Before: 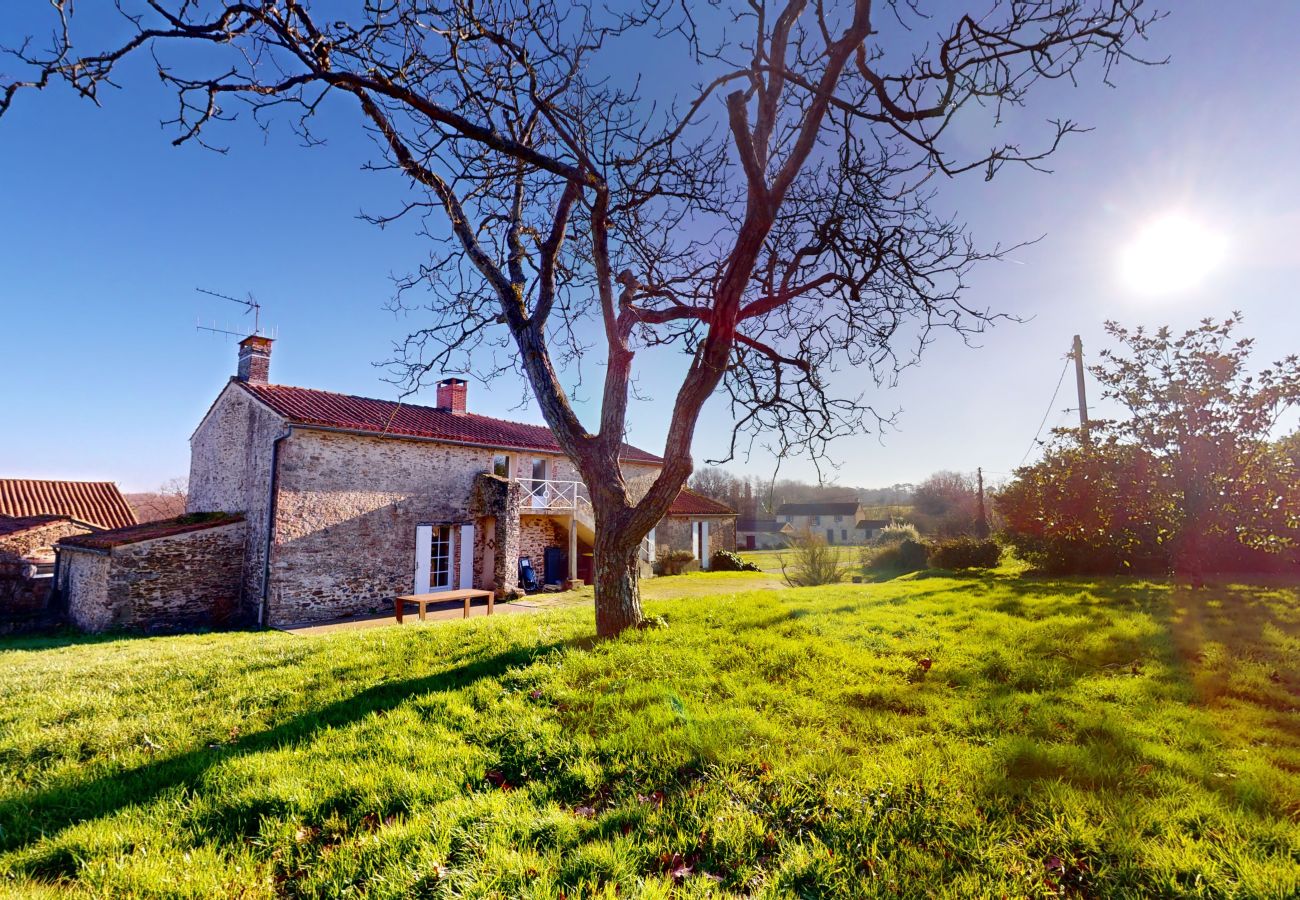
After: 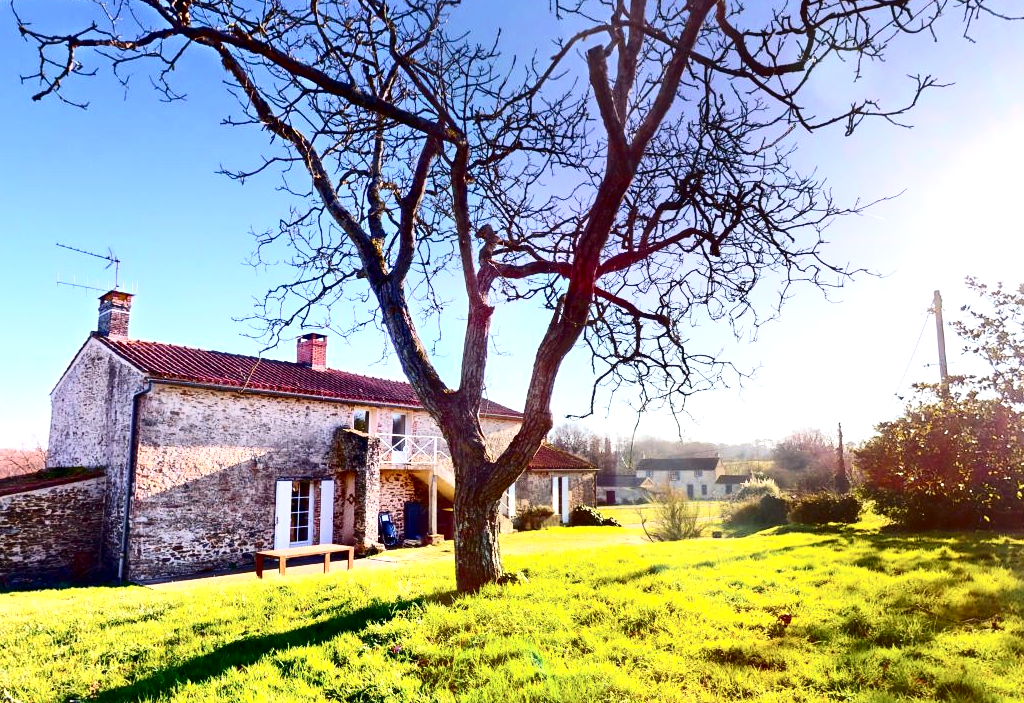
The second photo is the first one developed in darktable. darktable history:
contrast brightness saturation: contrast 0.28
exposure: exposure 0.74 EV, compensate highlight preservation false
crop and rotate: left 10.77%, top 5.1%, right 10.41%, bottom 16.76%
